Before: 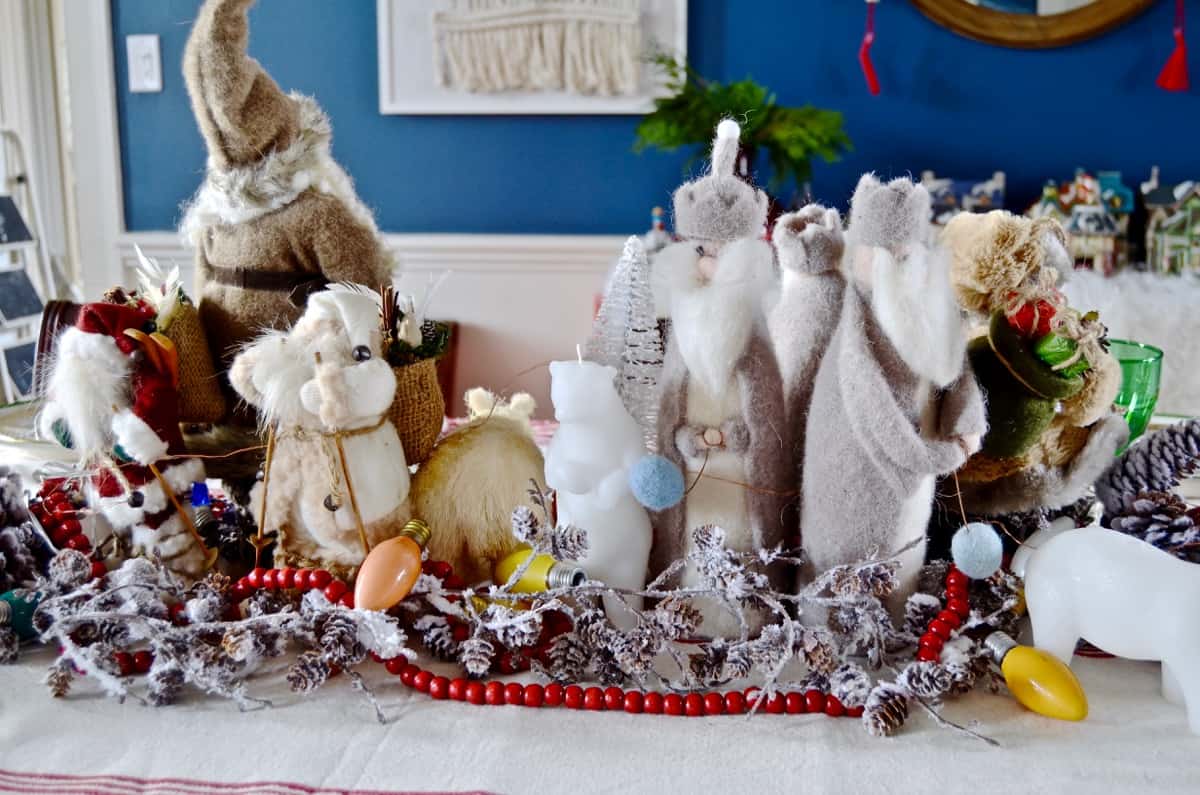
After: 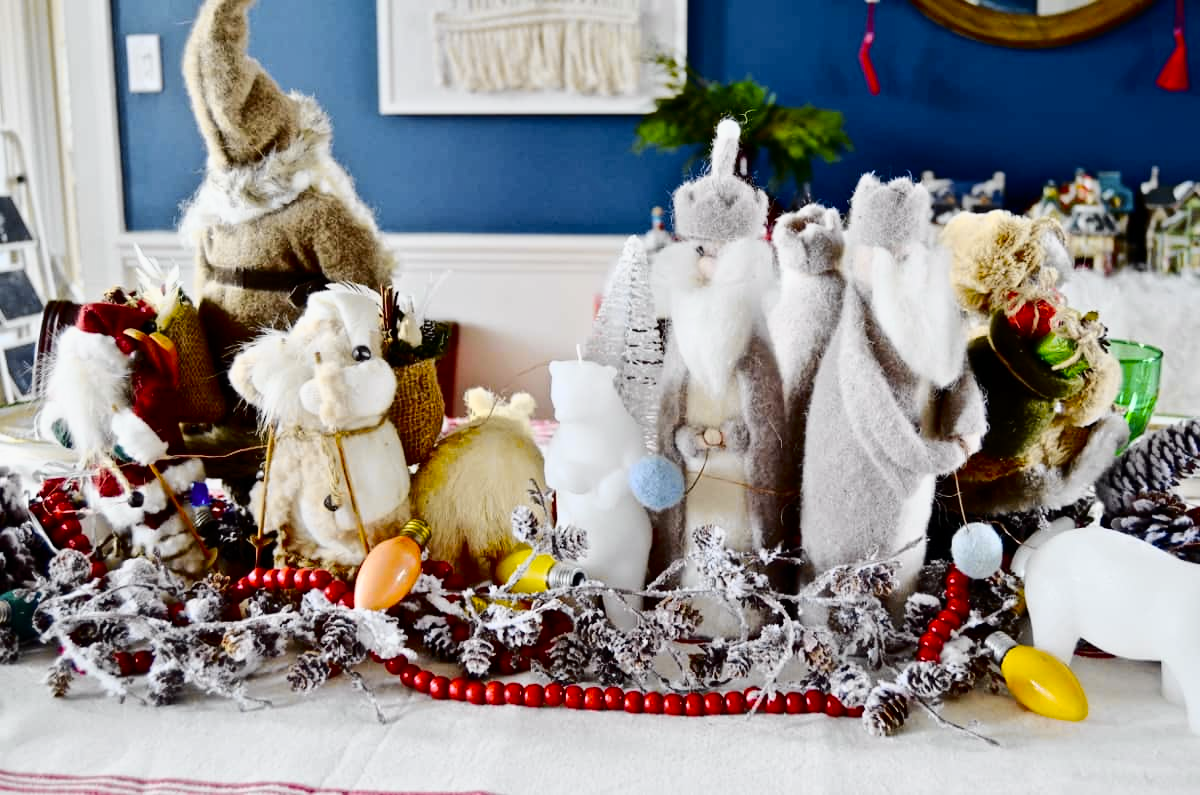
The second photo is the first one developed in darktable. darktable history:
tone curve: curves: ch0 [(0, 0) (0.136, 0.071) (0.346, 0.366) (0.489, 0.573) (0.66, 0.748) (0.858, 0.926) (1, 0.977)]; ch1 [(0, 0) (0.353, 0.344) (0.45, 0.46) (0.498, 0.498) (0.521, 0.512) (0.563, 0.559) (0.592, 0.605) (0.641, 0.673) (1, 1)]; ch2 [(0, 0) (0.333, 0.346) (0.375, 0.375) (0.424, 0.43) (0.476, 0.492) (0.502, 0.502) (0.524, 0.531) (0.579, 0.61) (0.612, 0.644) (0.641, 0.722) (1, 1)], color space Lab, independent channels, preserve colors none
